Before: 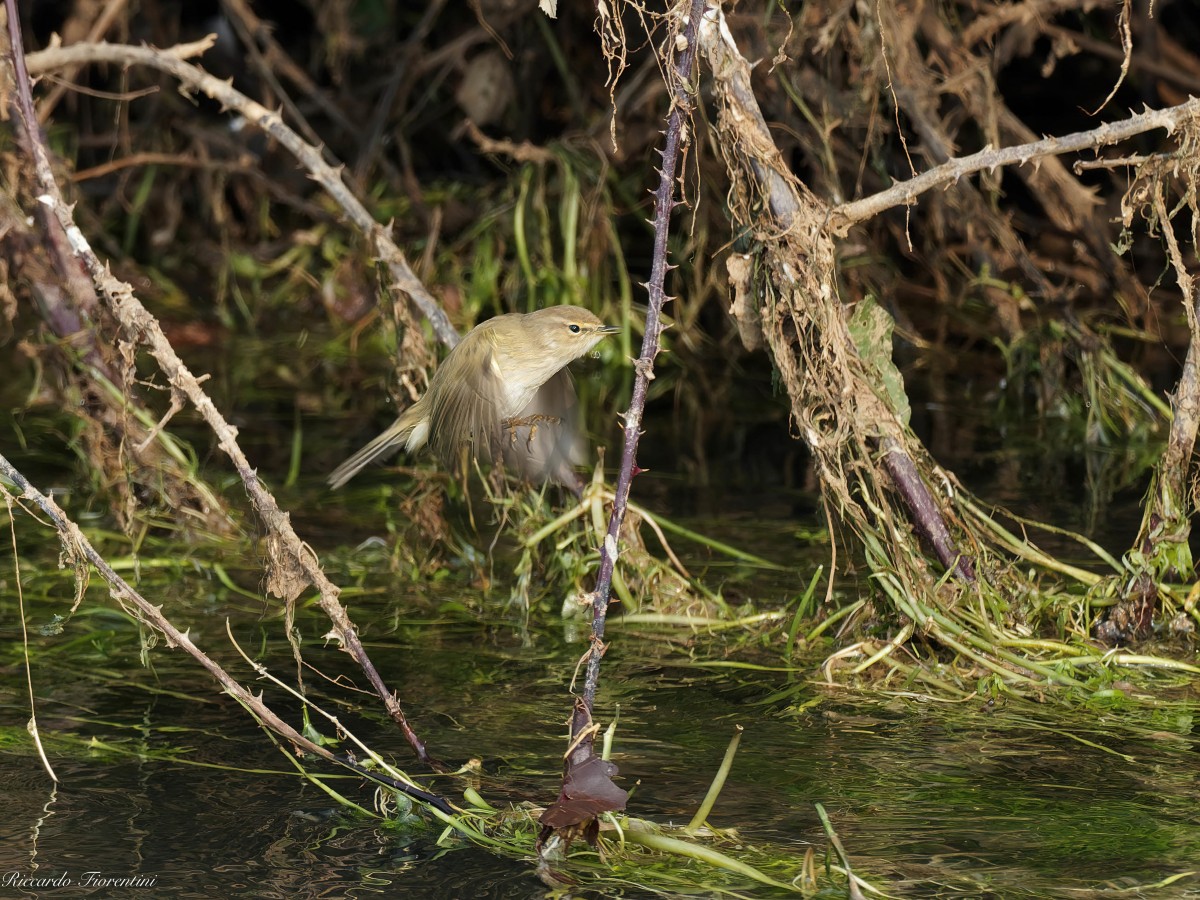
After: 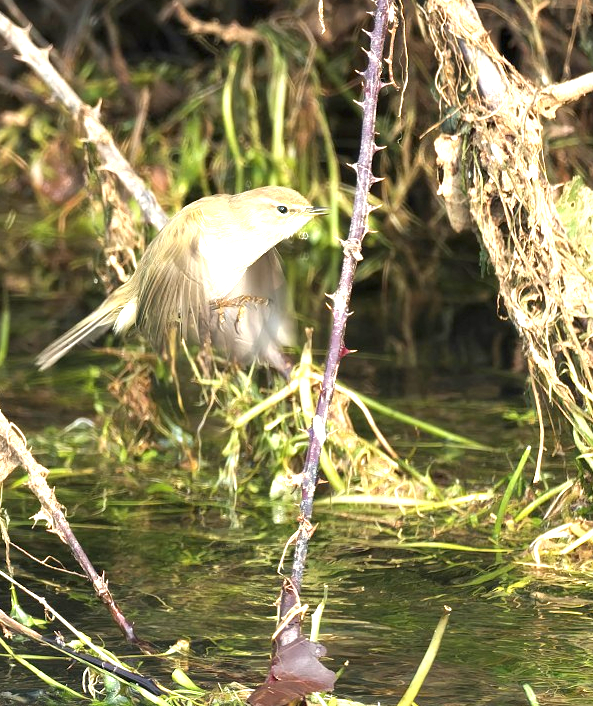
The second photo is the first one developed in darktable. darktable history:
crop and rotate: angle 0.02°, left 24.353%, top 13.219%, right 26.156%, bottom 8.224%
exposure: black level correction 0, exposure 1.6 EV, compensate exposure bias true, compensate highlight preservation false
